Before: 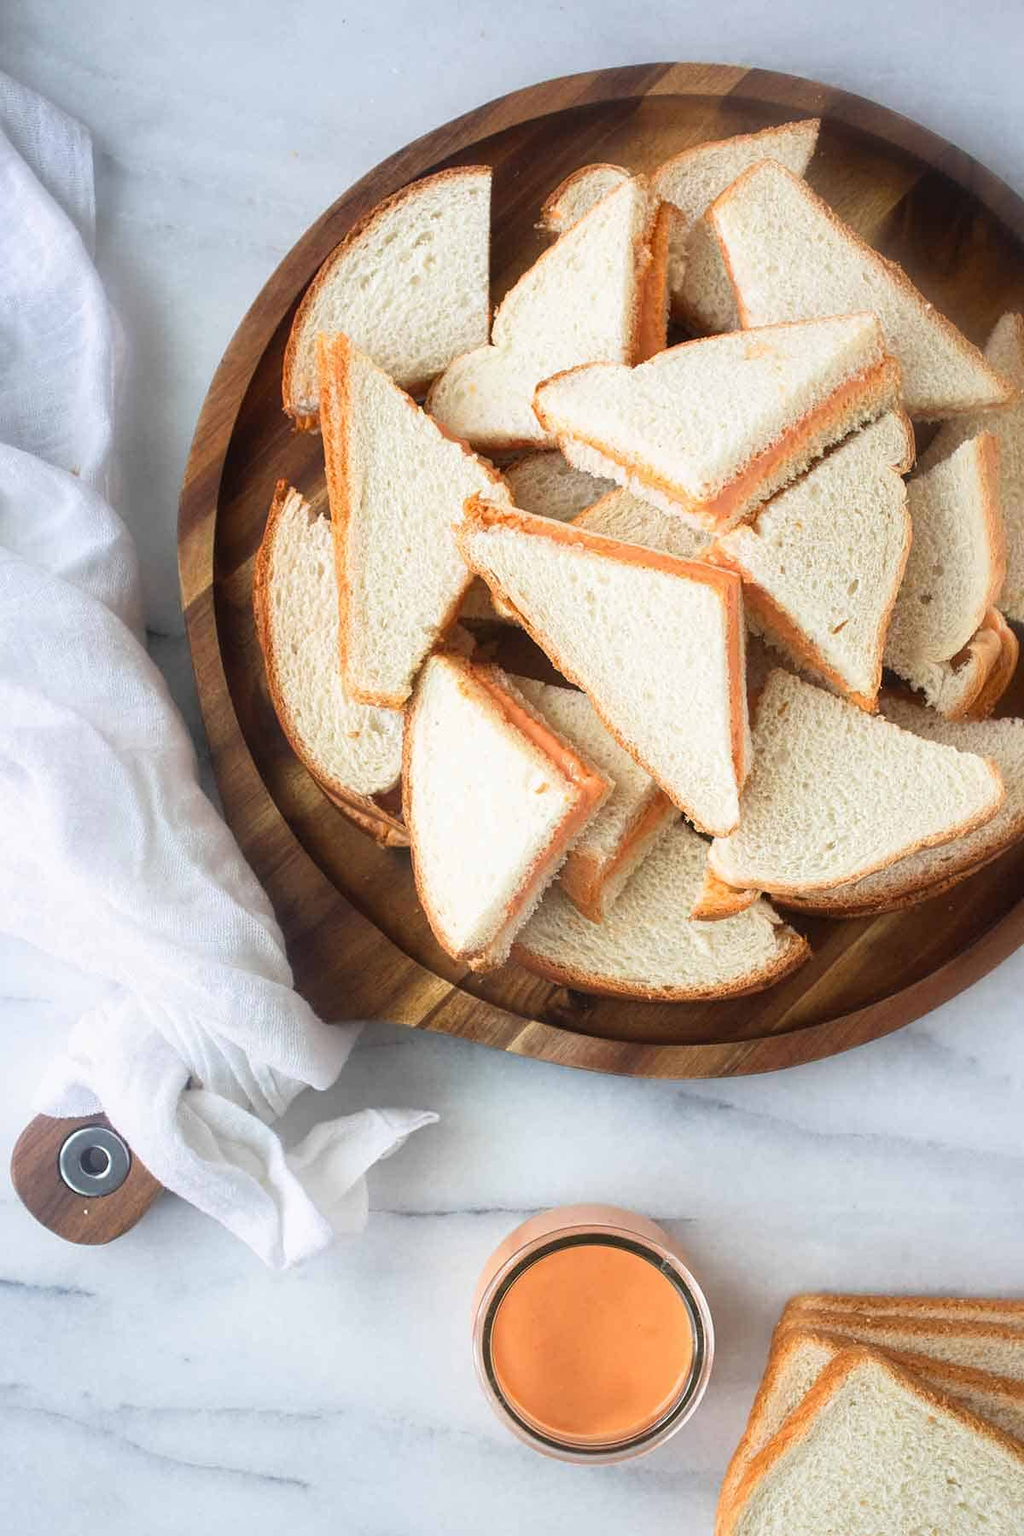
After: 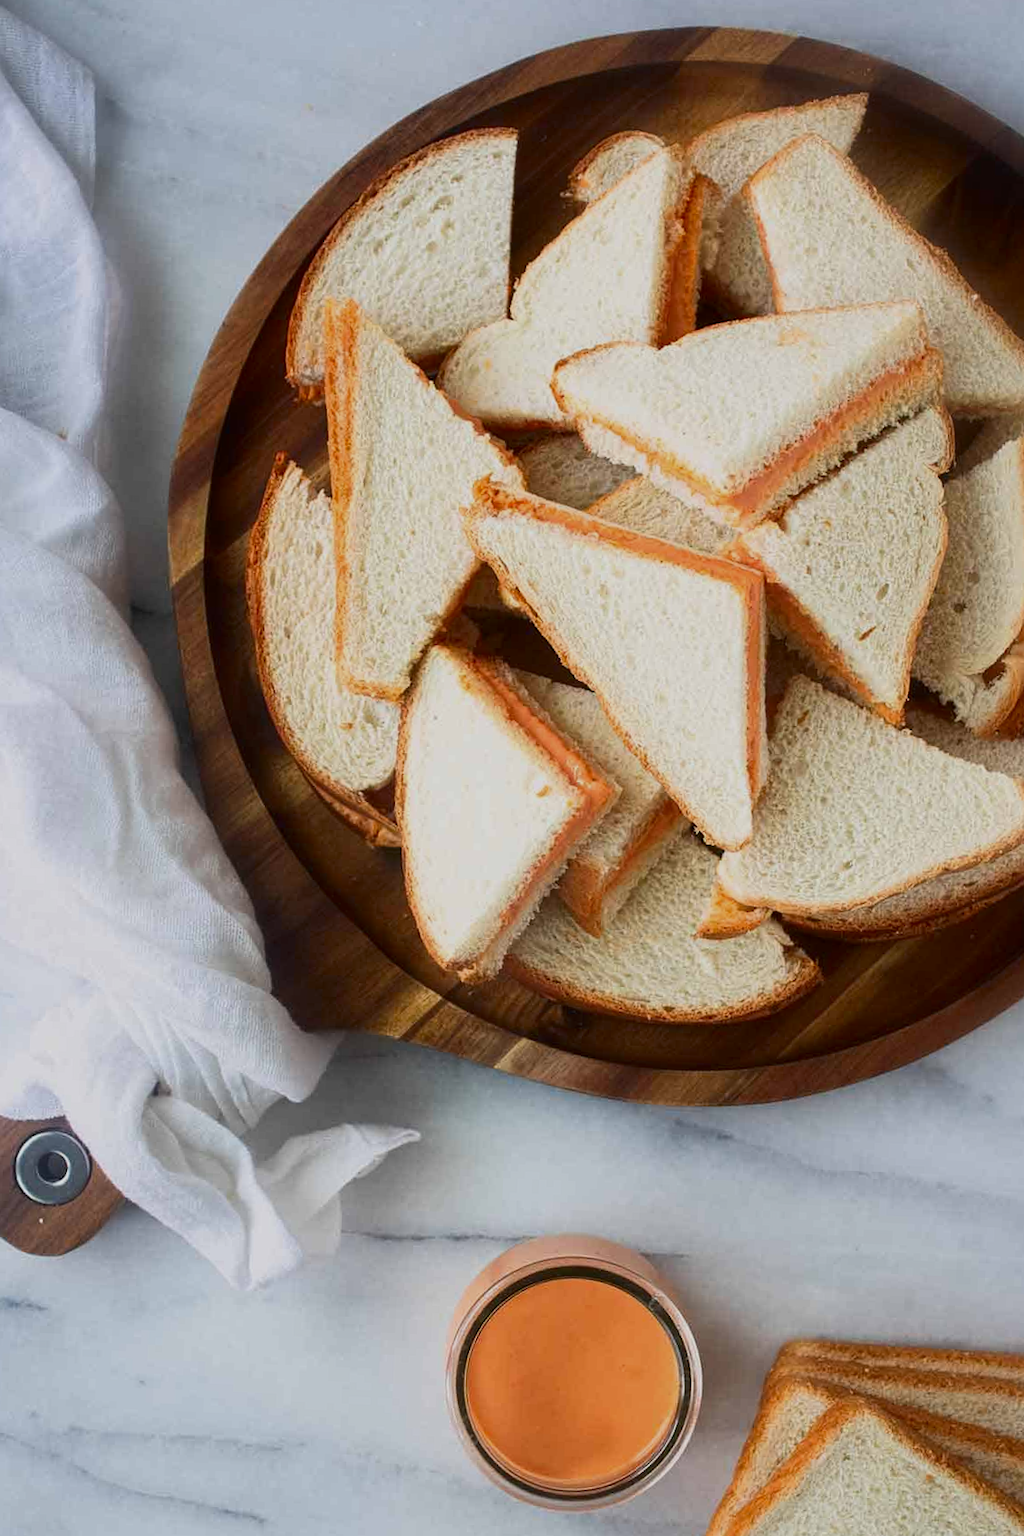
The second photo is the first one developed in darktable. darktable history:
exposure: exposure -0.582 EV, compensate highlight preservation false
contrast brightness saturation: contrast 0.13, brightness -0.05, saturation 0.16
crop and rotate: angle -2.38°
